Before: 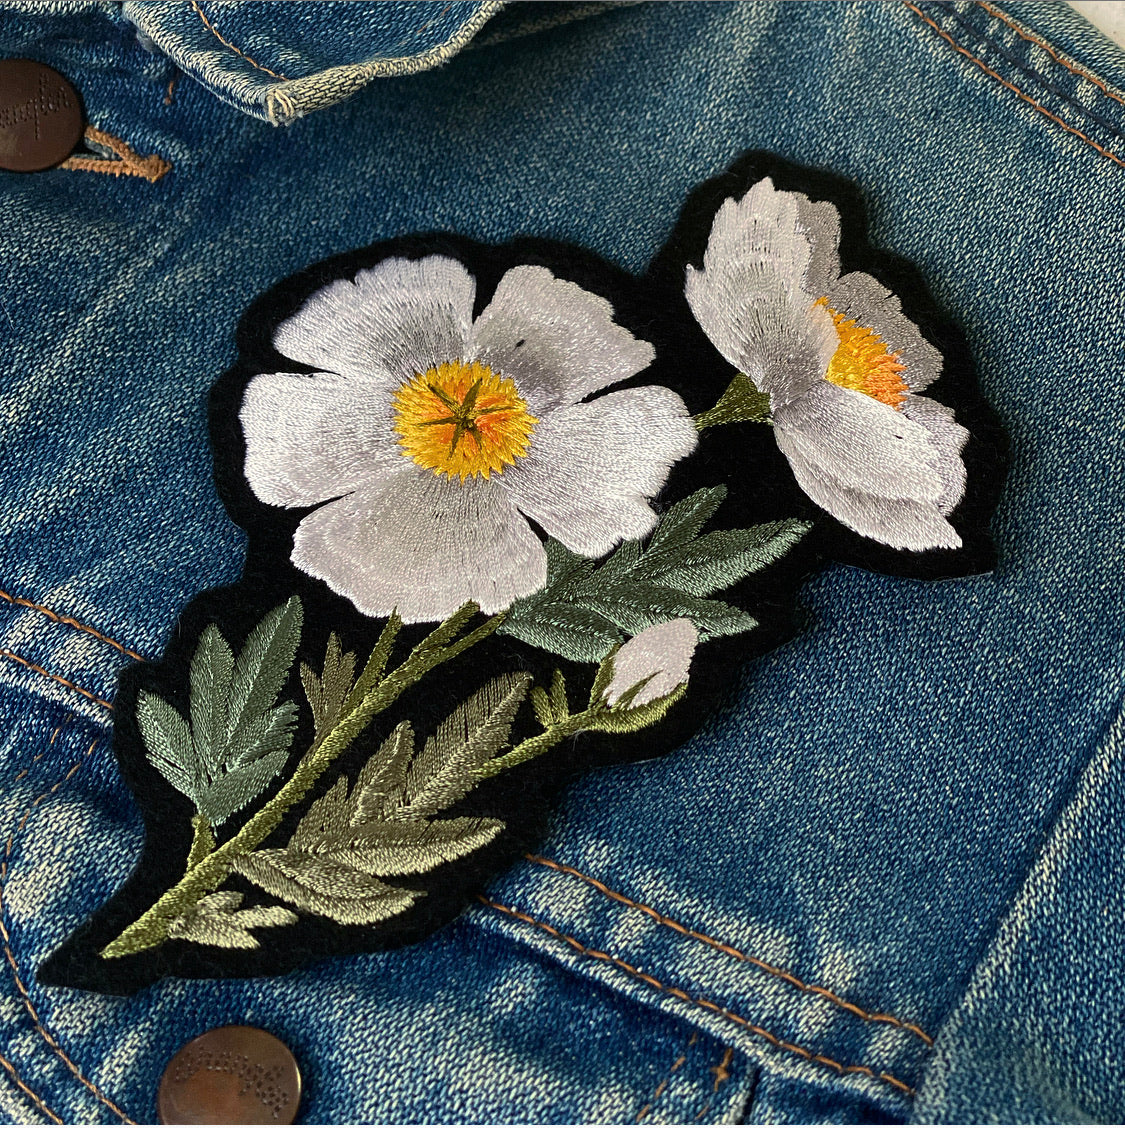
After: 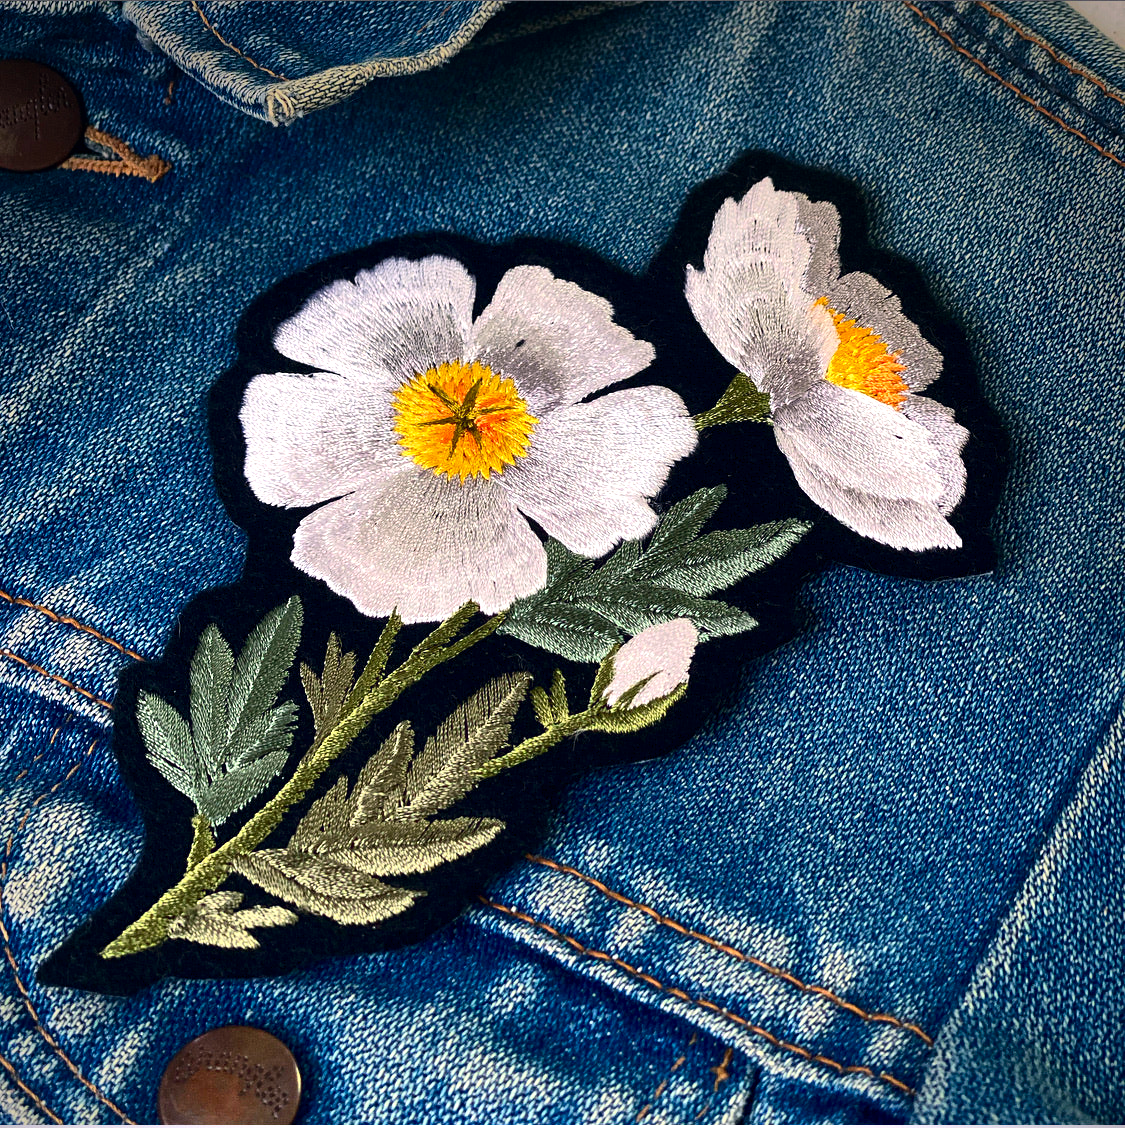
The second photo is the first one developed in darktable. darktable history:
local contrast: mode bilateral grid, contrast 20, coarseness 50, detail 120%, midtone range 0.2
color calibration: illuminant as shot in camera, x 0.358, y 0.373, temperature 4628.91 K
exposure: exposure 0.4 EV, compensate highlight preservation false
color balance rgb: shadows lift › hue 87.51°, highlights gain › chroma 1.62%, highlights gain › hue 55.1°, global offset › chroma 0.06%, global offset › hue 253.66°, linear chroma grading › global chroma 0.5%
vignetting: brightness -0.629, saturation -0.007, center (-0.028, 0.239)
contrast brightness saturation: contrast 0.18, saturation 0.3
